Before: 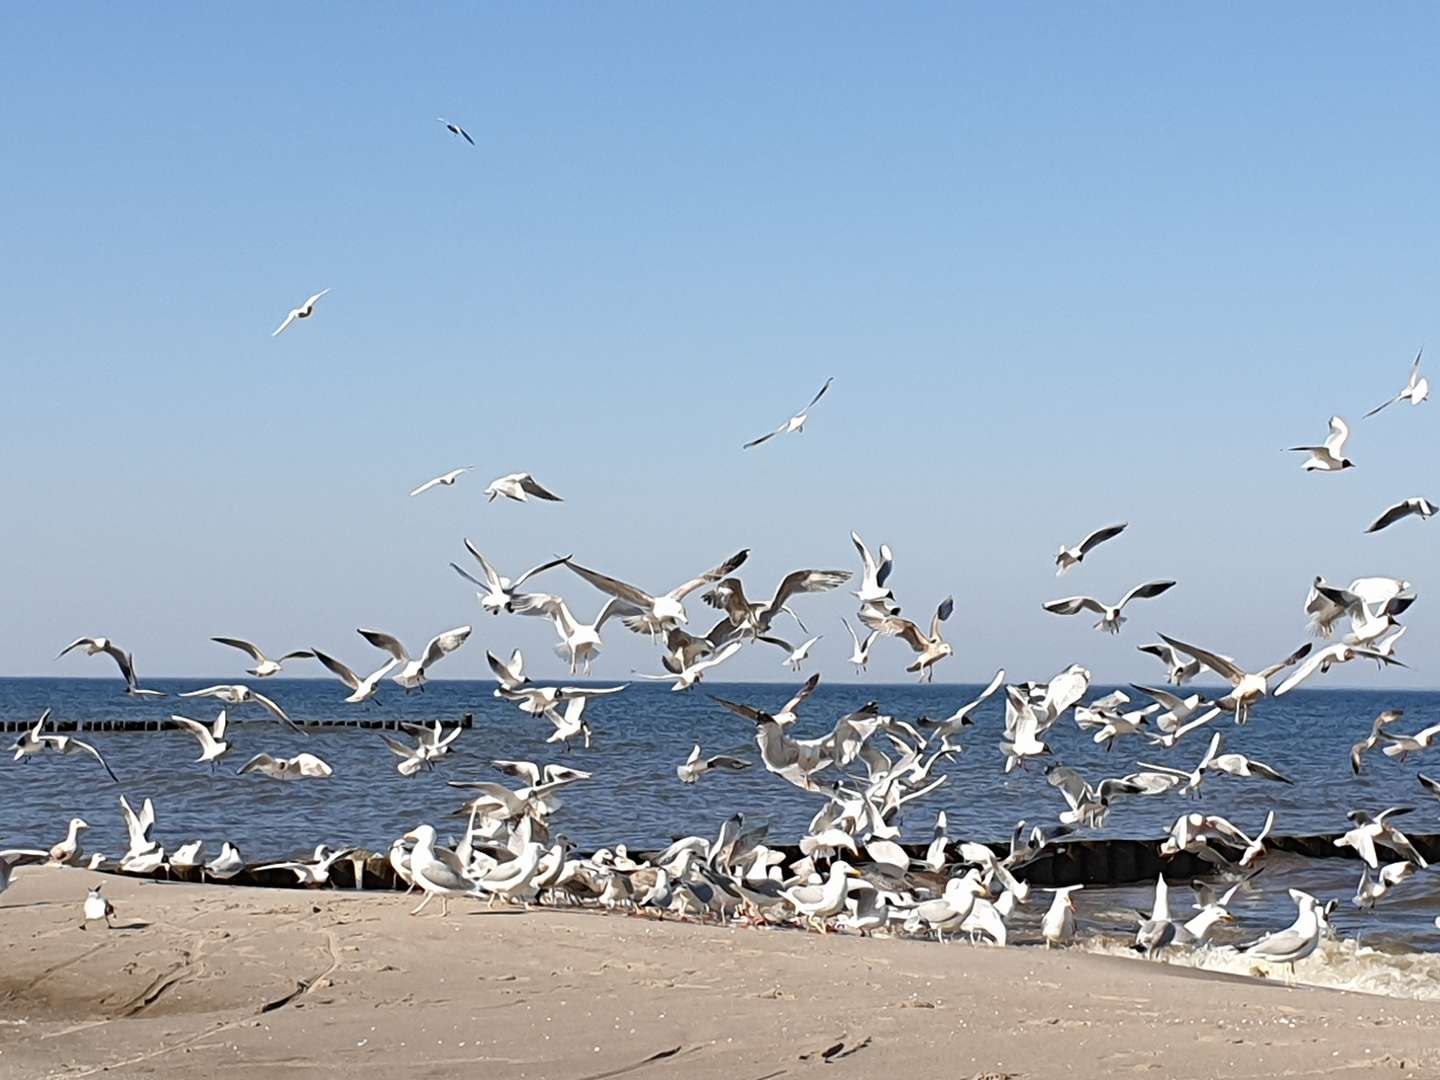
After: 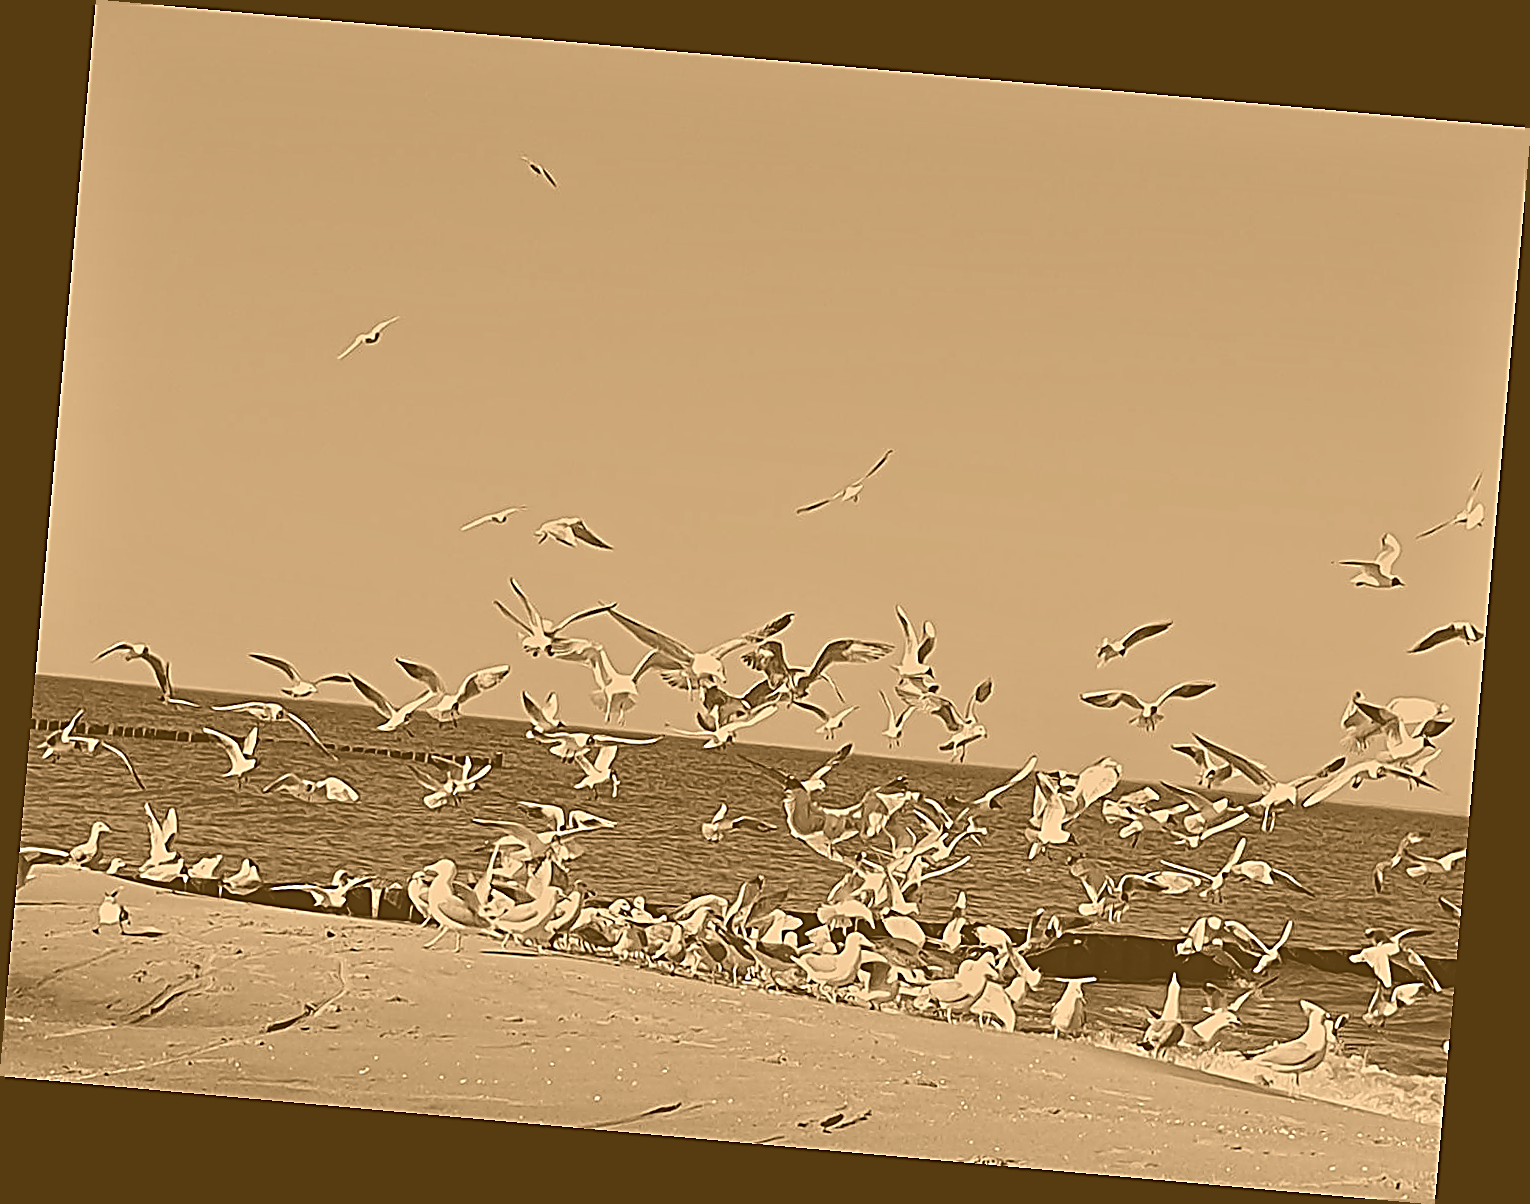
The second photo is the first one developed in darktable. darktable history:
colorize: hue 28.8°, source mix 100%
rotate and perspective: rotation 5.12°, automatic cropping off
color correction: highlights a* -0.482, highlights b* 0.161, shadows a* 4.66, shadows b* 20.72
sharpen: amount 2
tone equalizer: -8 EV -2 EV, -7 EV -2 EV, -6 EV -2 EV, -5 EV -2 EV, -4 EV -2 EV, -3 EV -2 EV, -2 EV -2 EV, -1 EV -1.63 EV, +0 EV -2 EV
